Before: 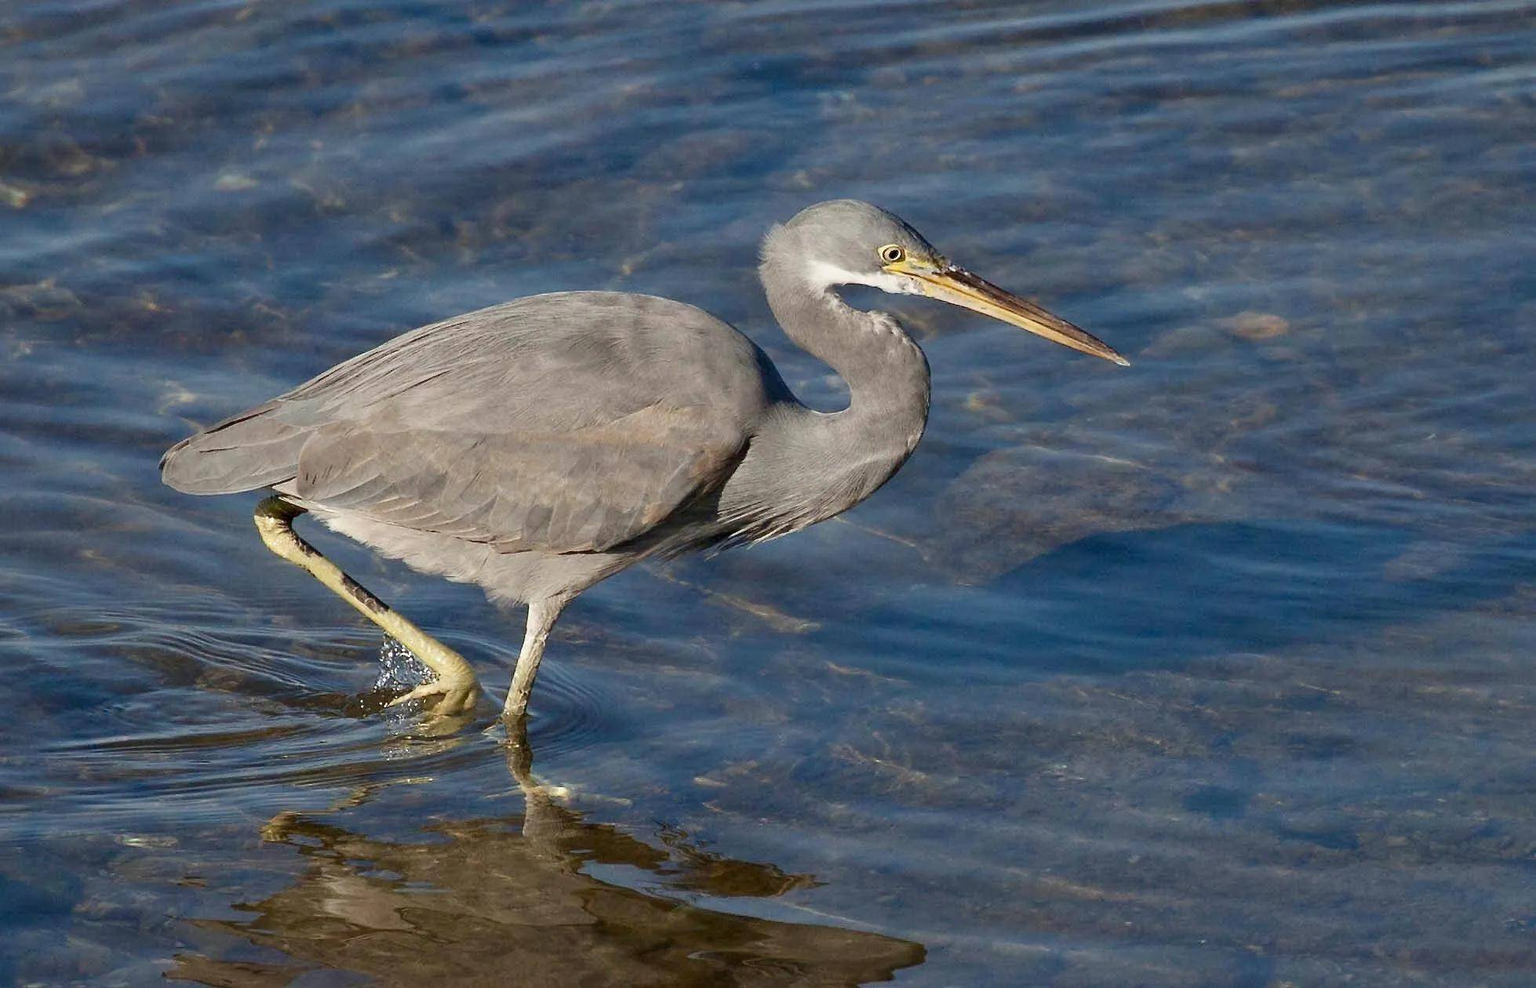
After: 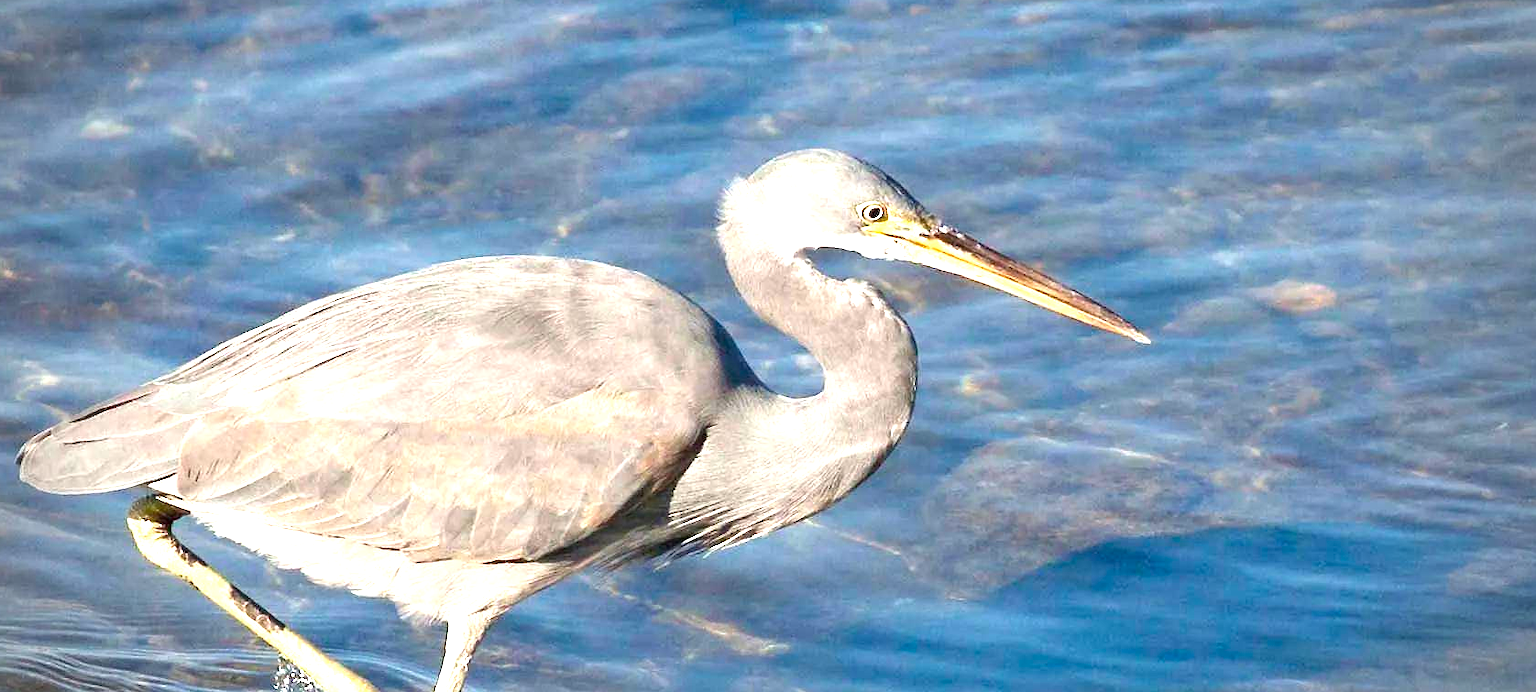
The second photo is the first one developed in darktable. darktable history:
crop and rotate: left 9.459%, top 7.307%, right 4.896%, bottom 32.688%
exposure: black level correction 0, exposure 1.629 EV, compensate exposure bias true, compensate highlight preservation false
contrast brightness saturation: saturation -0.053
vignetting: fall-off start 79.68%
